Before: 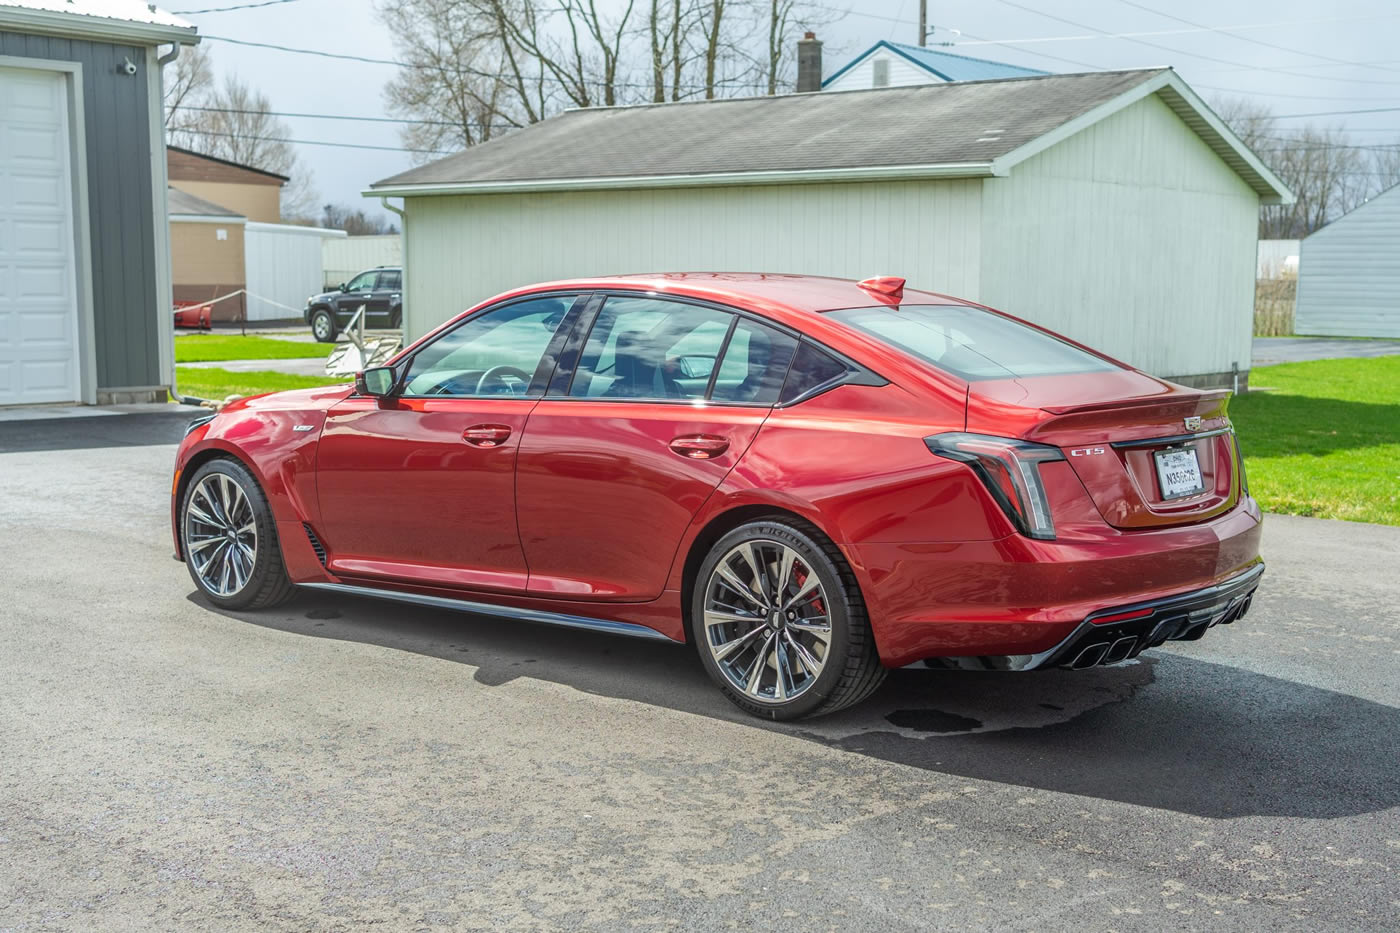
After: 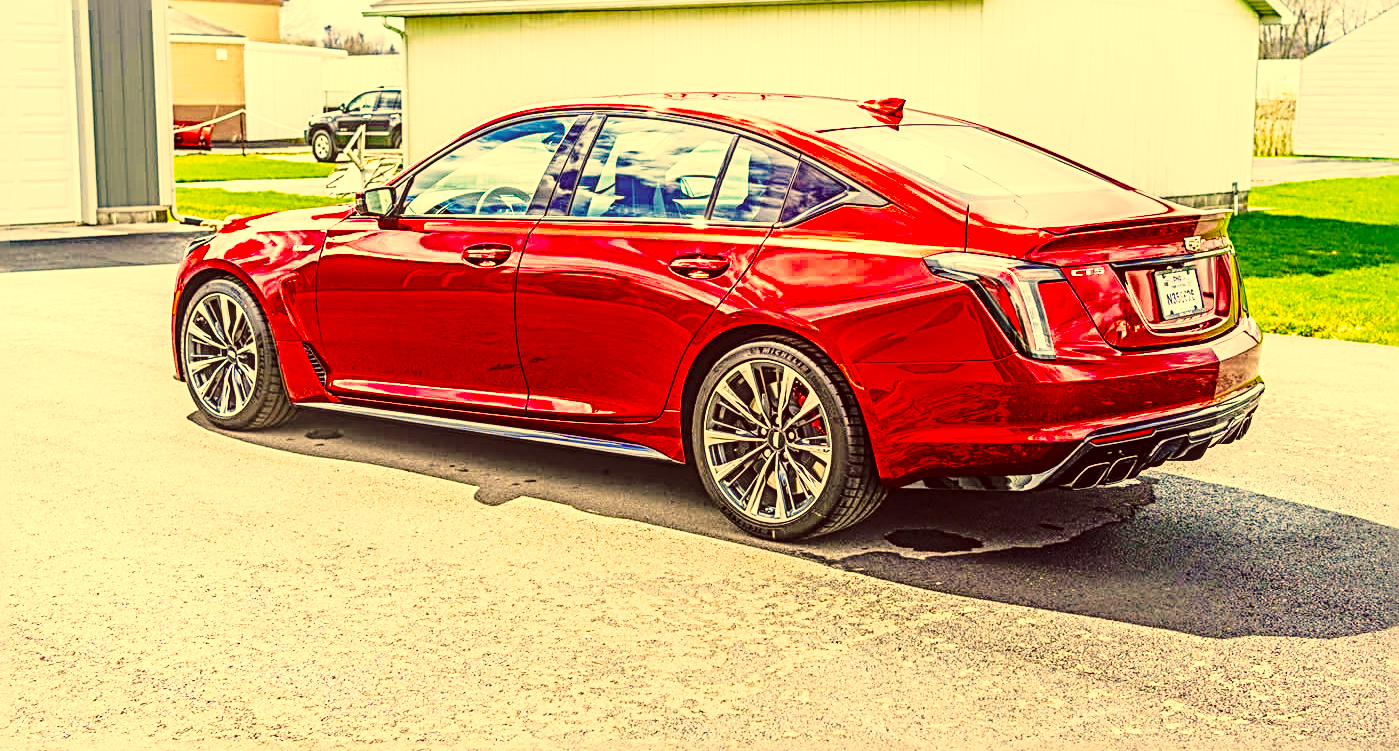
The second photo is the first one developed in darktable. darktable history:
base curve: curves: ch0 [(0, 0) (0.04, 0.03) (0.133, 0.232) (0.448, 0.748) (0.843, 0.968) (1, 1)], preserve colors none
crop and rotate: top 19.479%
local contrast: detail 130%
exposure: black level correction 0, exposure 0.692 EV, compensate highlight preservation false
color balance rgb: shadows lift › luminance -7.981%, shadows lift › chroma 2.175%, shadows lift › hue 167.11°, perceptual saturation grading › global saturation 31.25%, global vibrance 16.227%, saturation formula JzAzBz (2021)
sharpen: radius 3.701, amount 0.936
color correction: highlights a* 9.7, highlights b* 38.94, shadows a* 14.83, shadows b* 3.53
